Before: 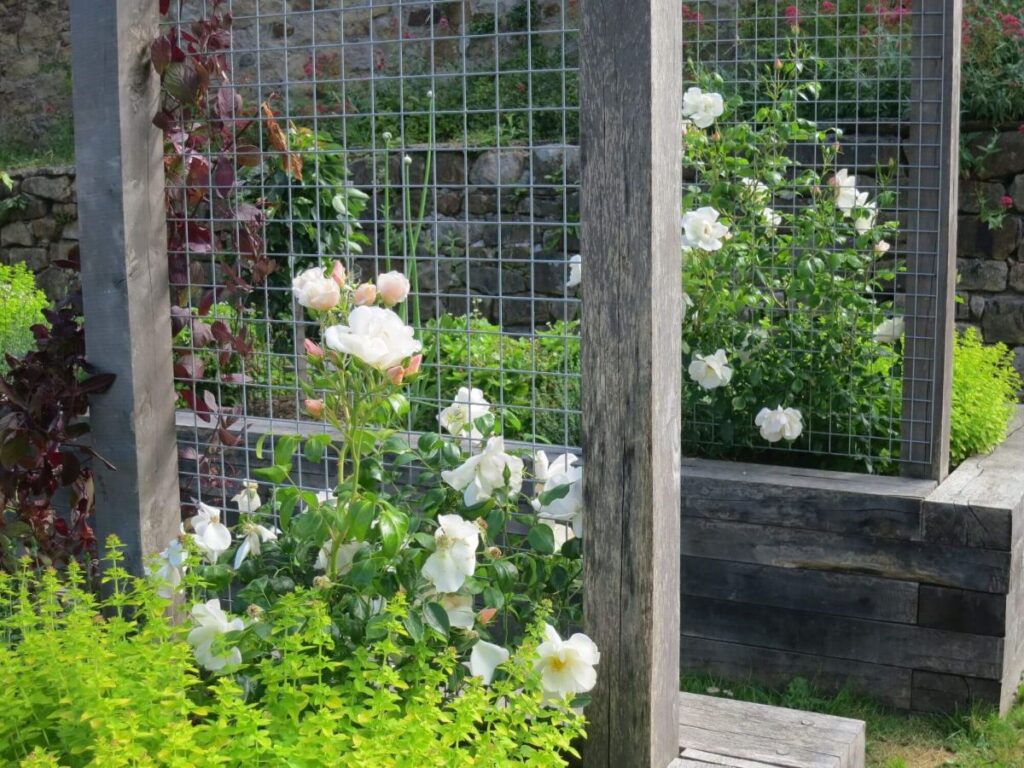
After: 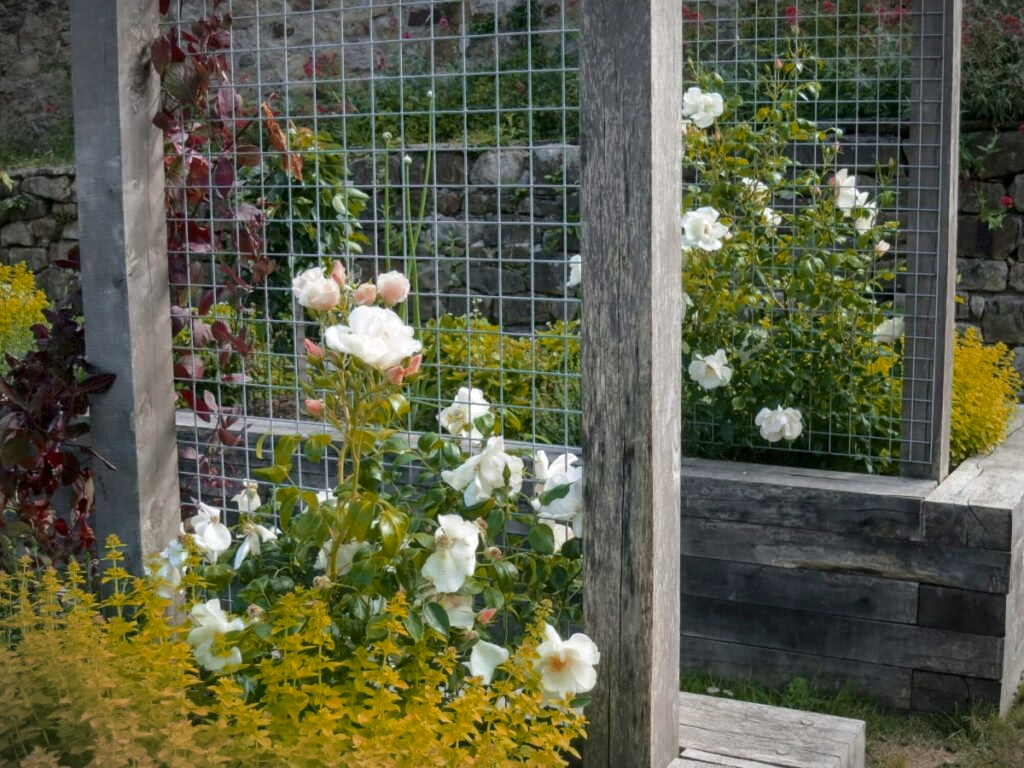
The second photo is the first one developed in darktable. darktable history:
vignetting: fall-off start 99.4%, width/height ratio 1.306, unbound false
local contrast: on, module defaults
exposure: compensate exposure bias true, compensate highlight preservation false
color zones: curves: ch0 [(0, 0.299) (0.25, 0.383) (0.456, 0.352) (0.736, 0.571)]; ch1 [(0, 0.63) (0.151, 0.568) (0.254, 0.416) (0.47, 0.558) (0.732, 0.37) (0.909, 0.492)]; ch2 [(0.004, 0.604) (0.158, 0.443) (0.257, 0.403) (0.761, 0.468)]
